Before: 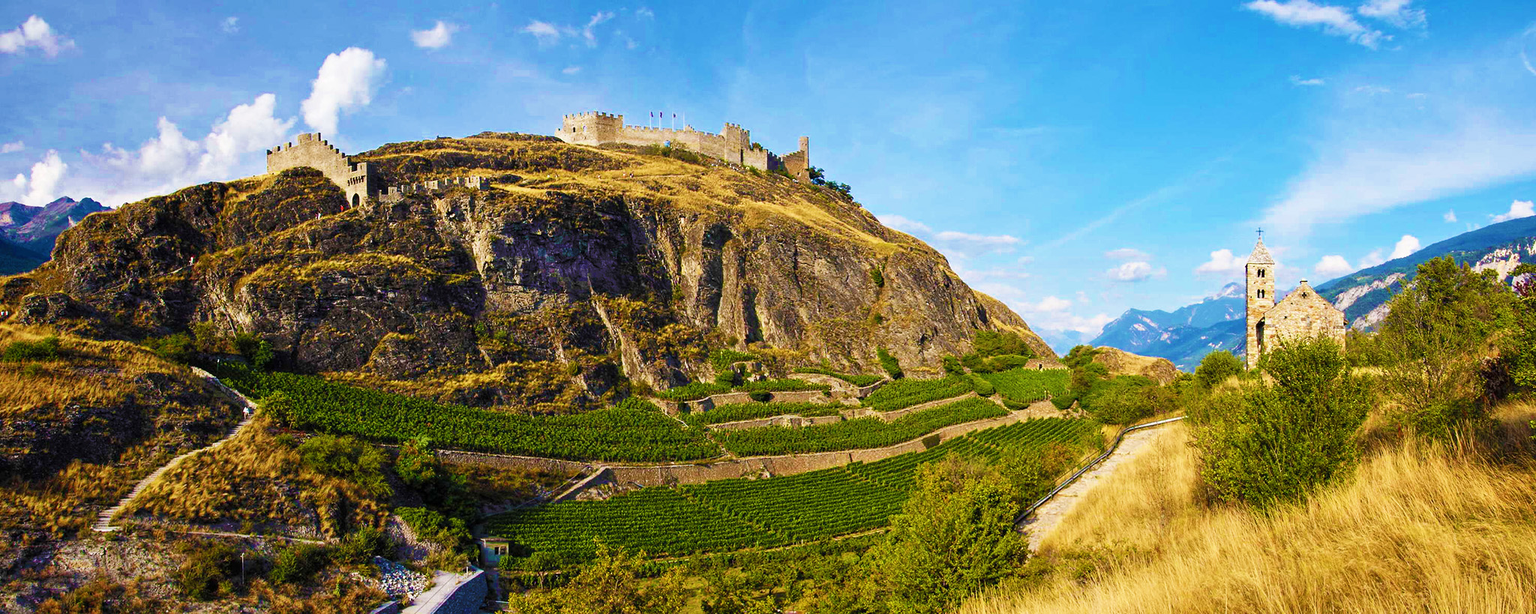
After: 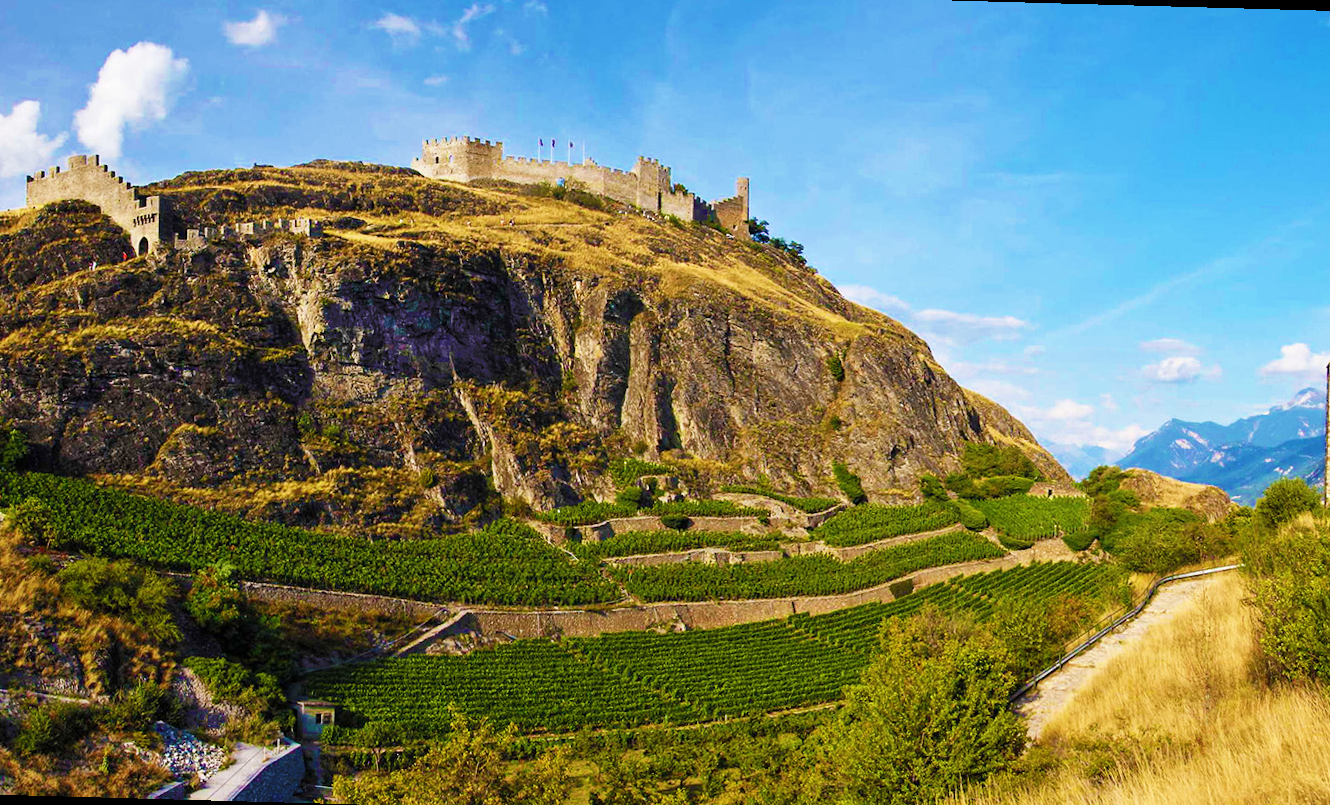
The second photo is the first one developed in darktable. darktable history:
crop and rotate: left 15.546%, right 17.787%
rotate and perspective: rotation 1.57°, crop left 0.018, crop right 0.982, crop top 0.039, crop bottom 0.961
